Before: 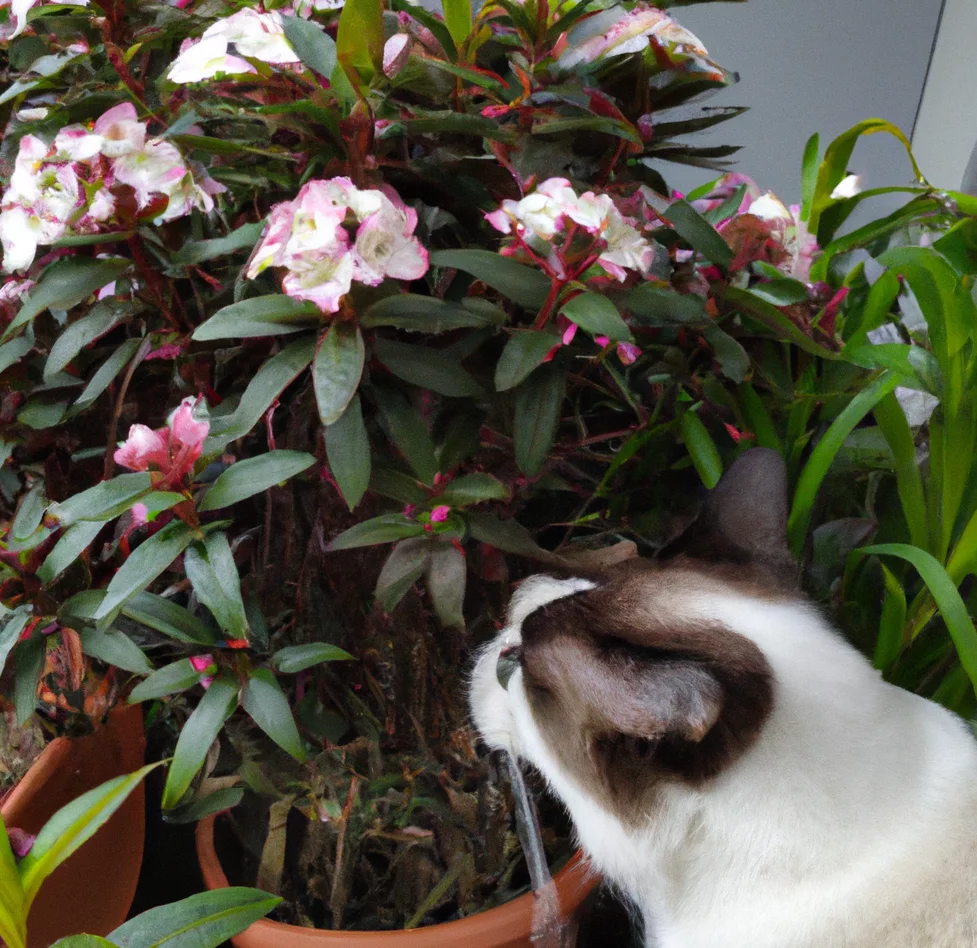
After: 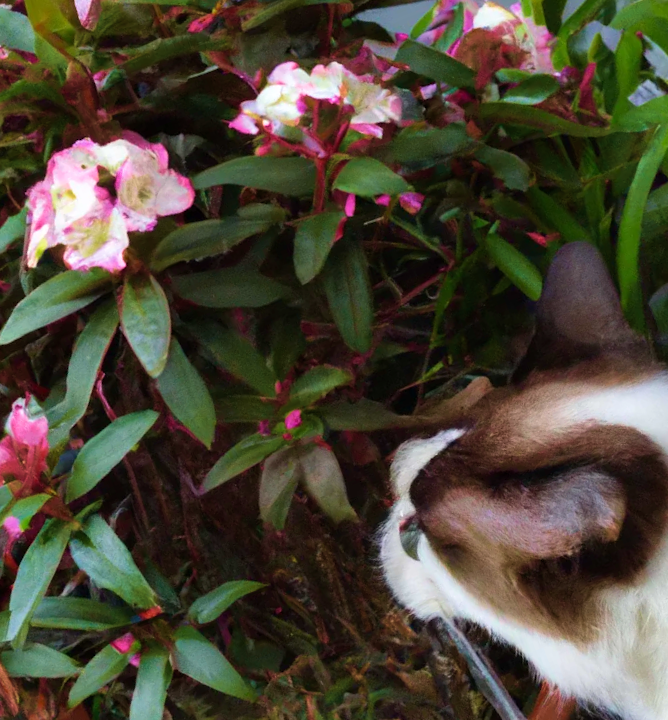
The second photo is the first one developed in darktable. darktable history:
crop and rotate: angle 20.92°, left 6.848%, right 4.046%, bottom 1.066%
velvia: strength 74.62%
